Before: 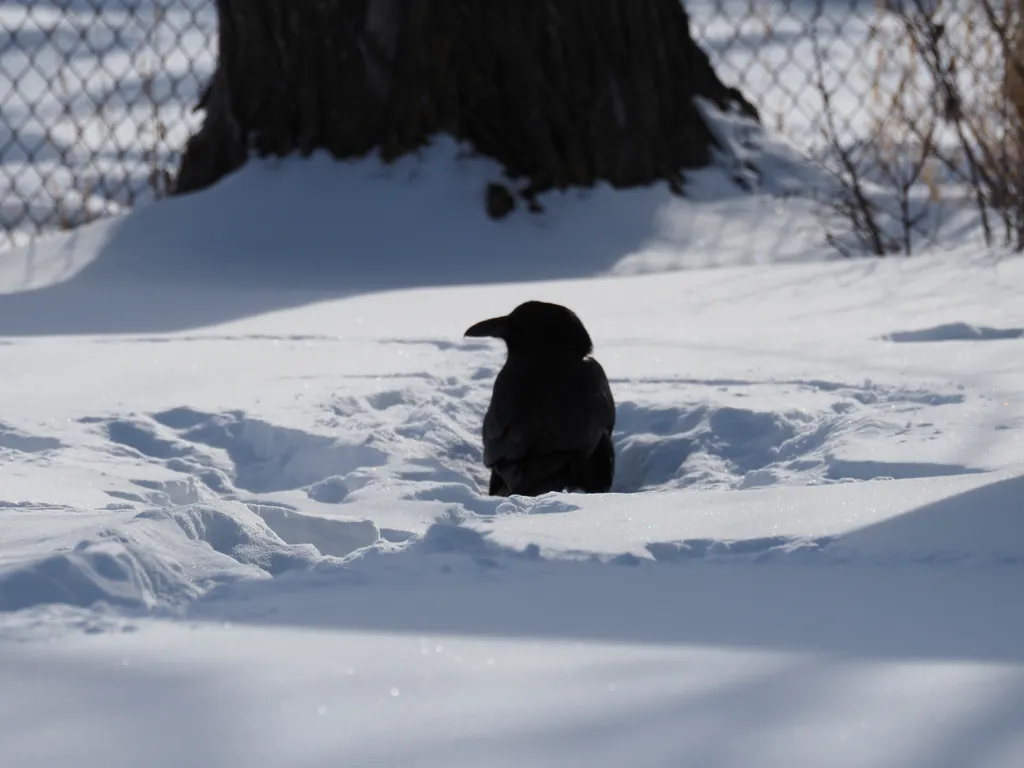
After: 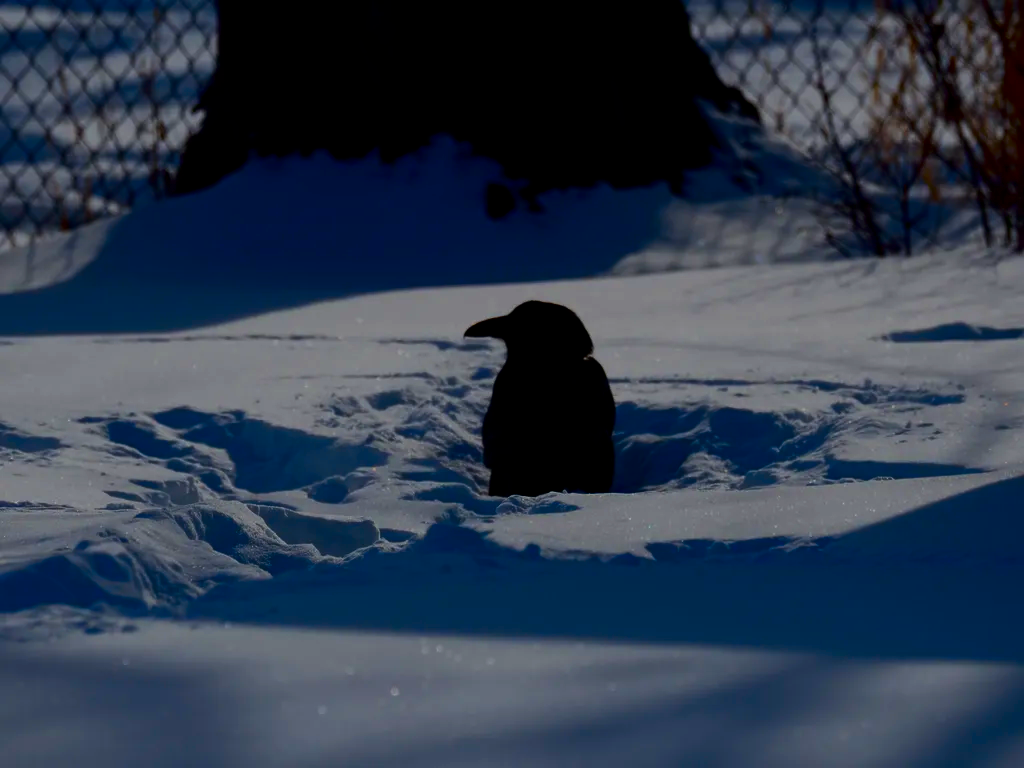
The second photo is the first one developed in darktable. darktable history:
contrast brightness saturation: brightness -0.989, saturation 0.984
filmic rgb: black relative exposure -7.73 EV, white relative exposure 4.42 EV, hardness 3.76, latitude 49.17%, contrast 1.101, color science v6 (2022), iterations of high-quality reconstruction 0
